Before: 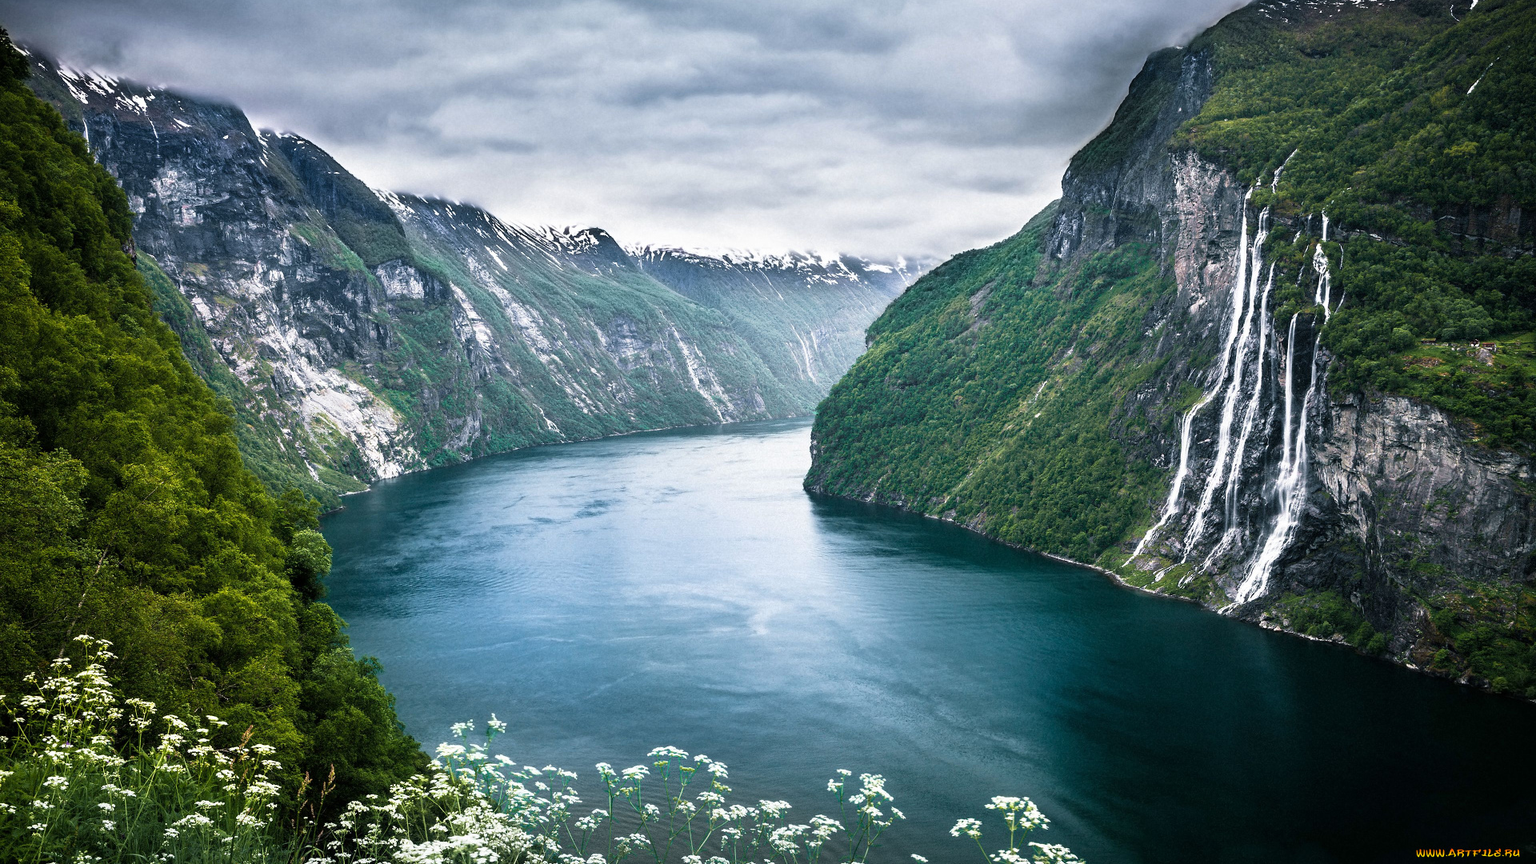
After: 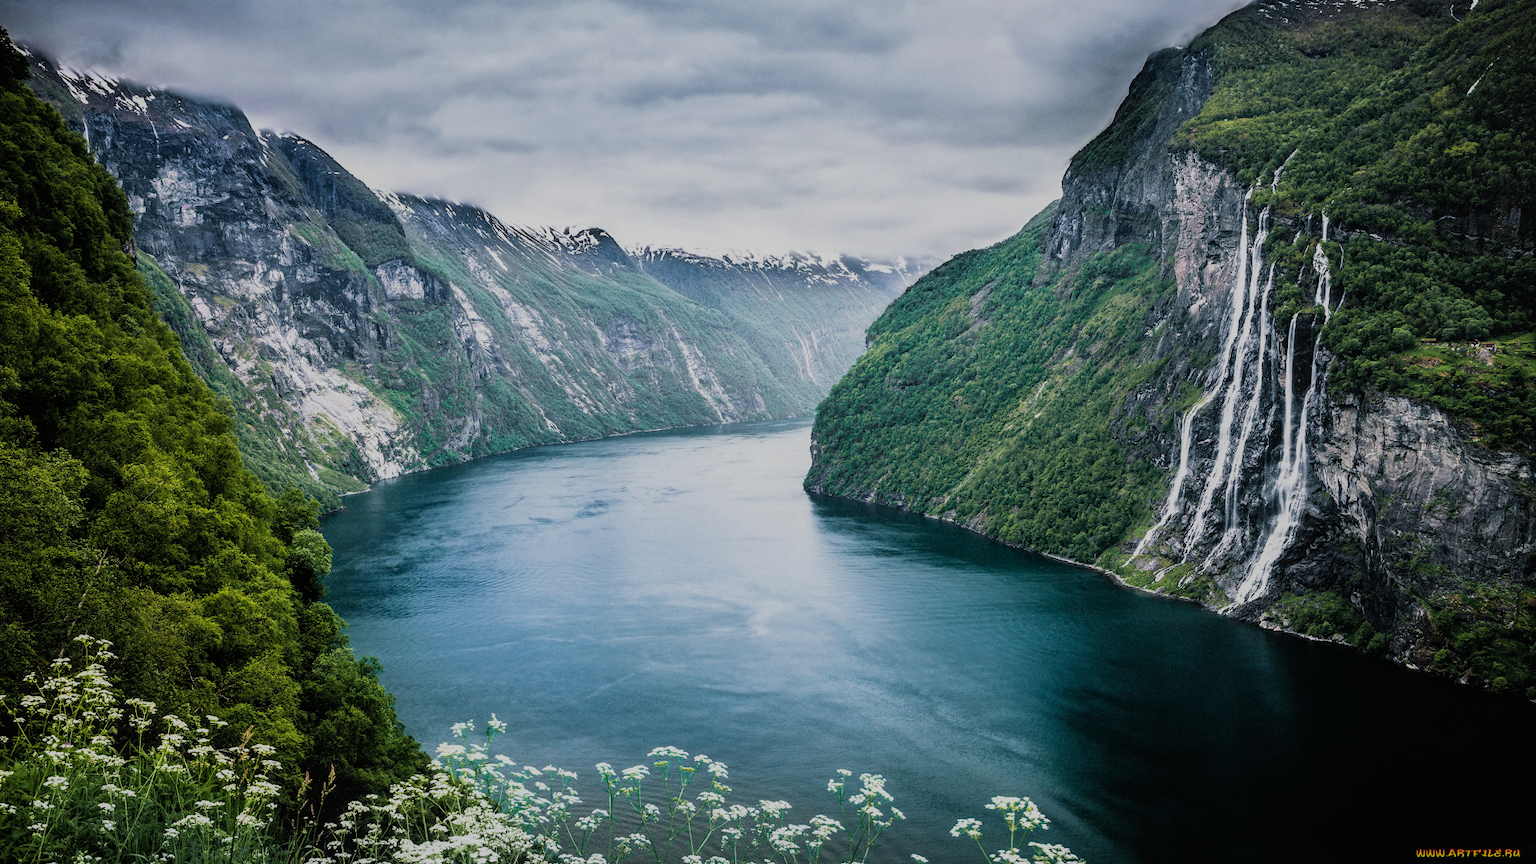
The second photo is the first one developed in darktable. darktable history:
local contrast: detail 110%
filmic rgb: black relative exposure -7.15 EV, white relative exposure 5.35 EV, threshold 3.03 EV, hardness 3.03, enable highlight reconstruction true
